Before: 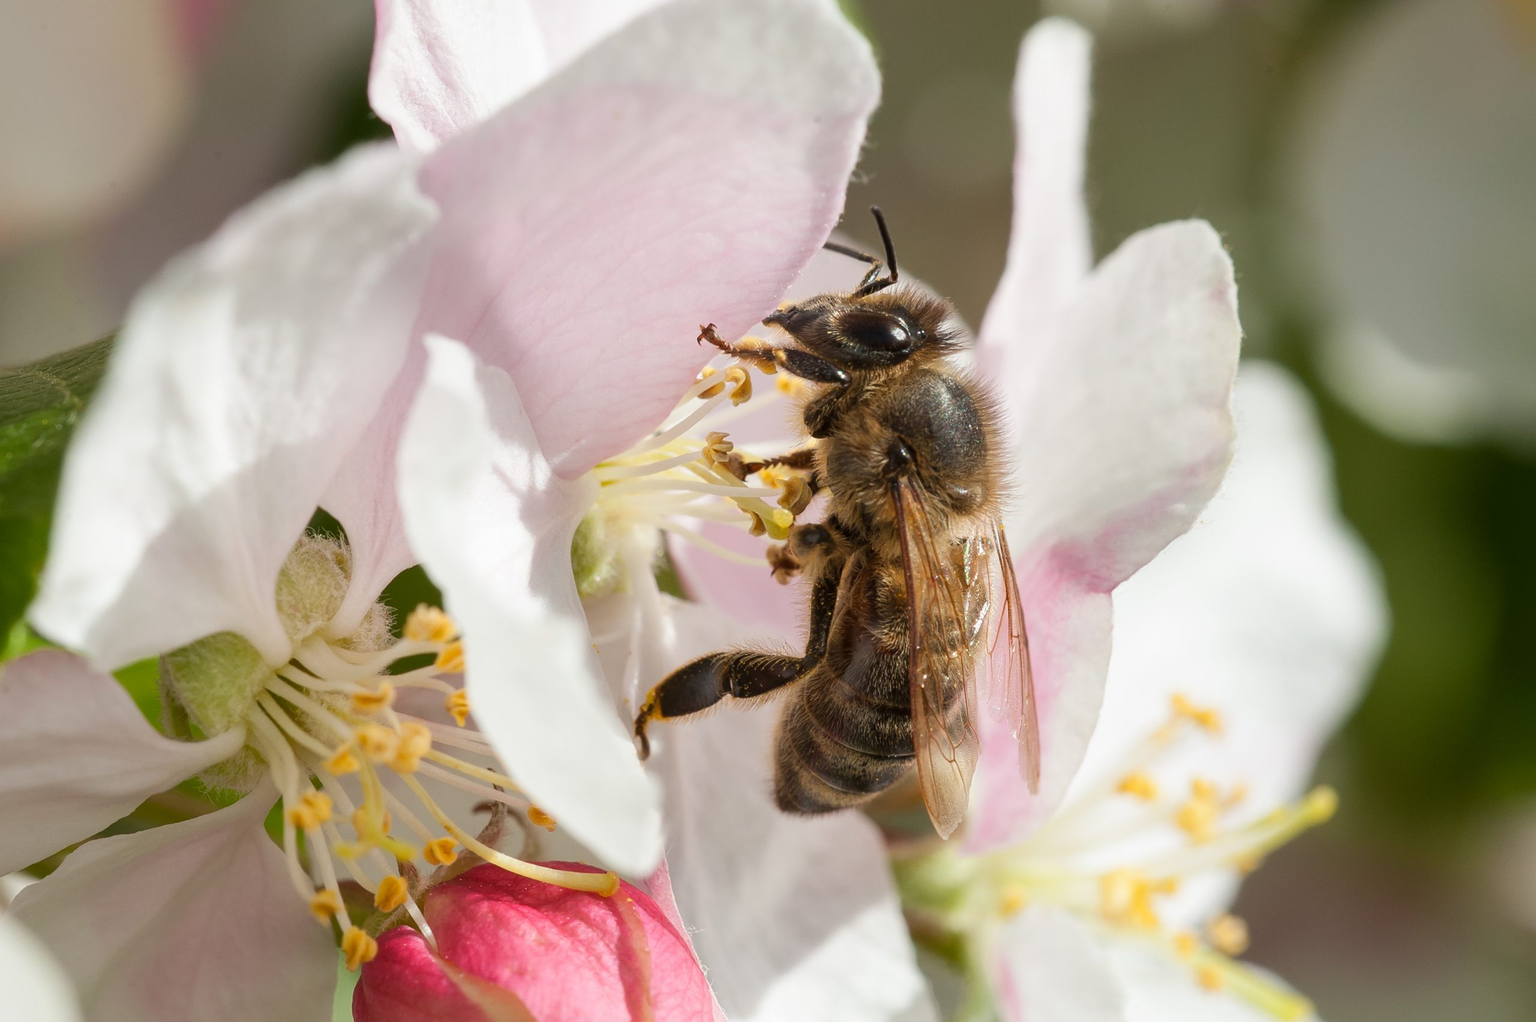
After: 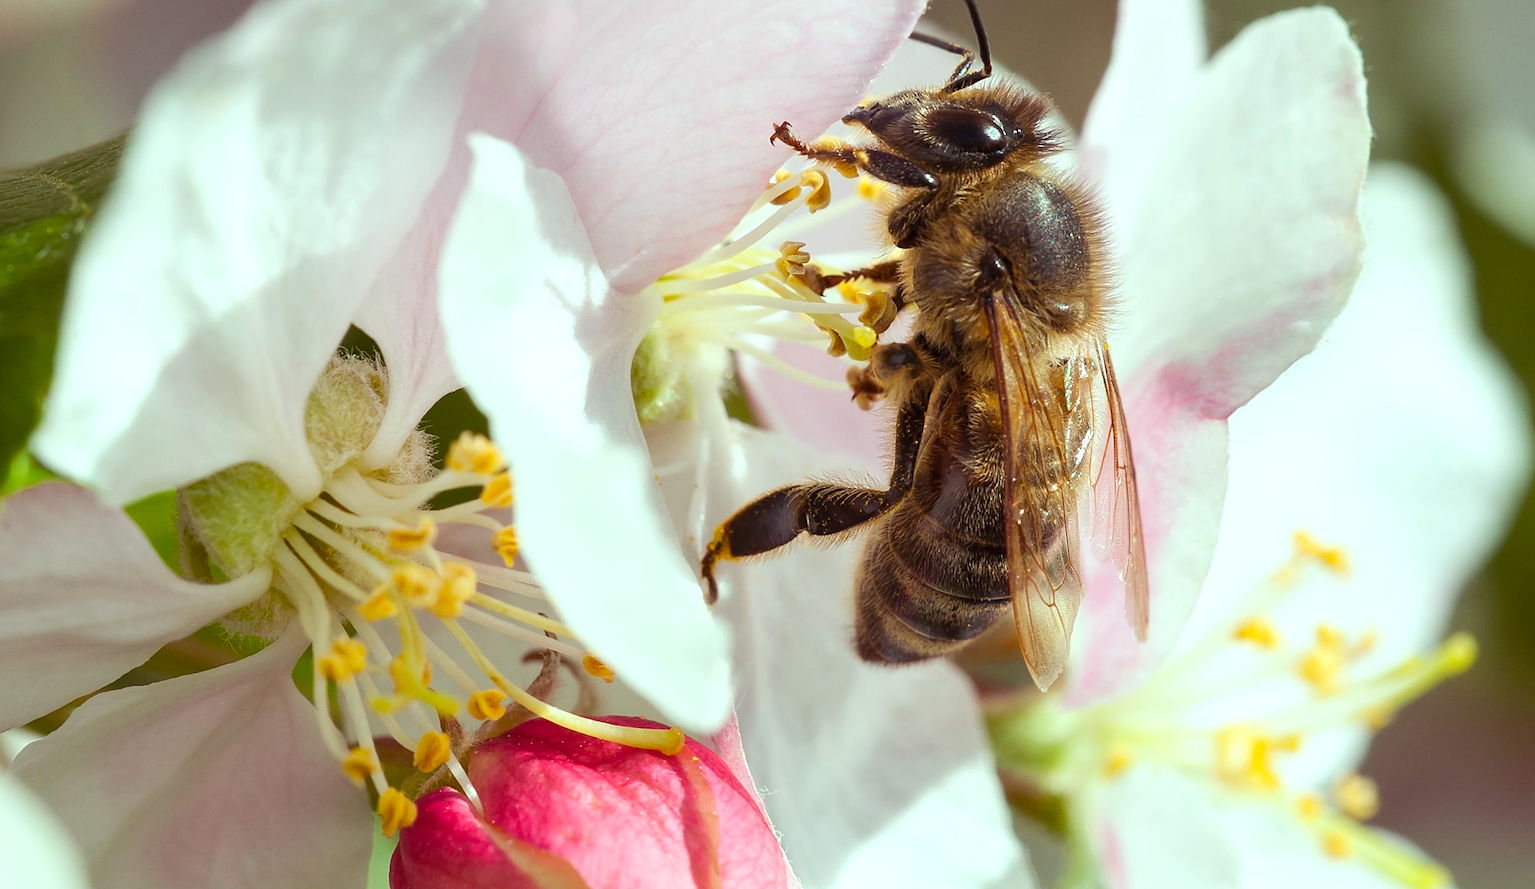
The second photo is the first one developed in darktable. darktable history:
sharpen: radius 1.458, amount 0.398, threshold 1.271
color balance rgb: shadows lift › luminance 0.49%, shadows lift › chroma 6.83%, shadows lift › hue 300.29°, power › hue 208.98°, highlights gain › luminance 20.24%, highlights gain › chroma 2.73%, highlights gain › hue 173.85°, perceptual saturation grading › global saturation 18.05%
crop: top 20.916%, right 9.437%, bottom 0.316%
